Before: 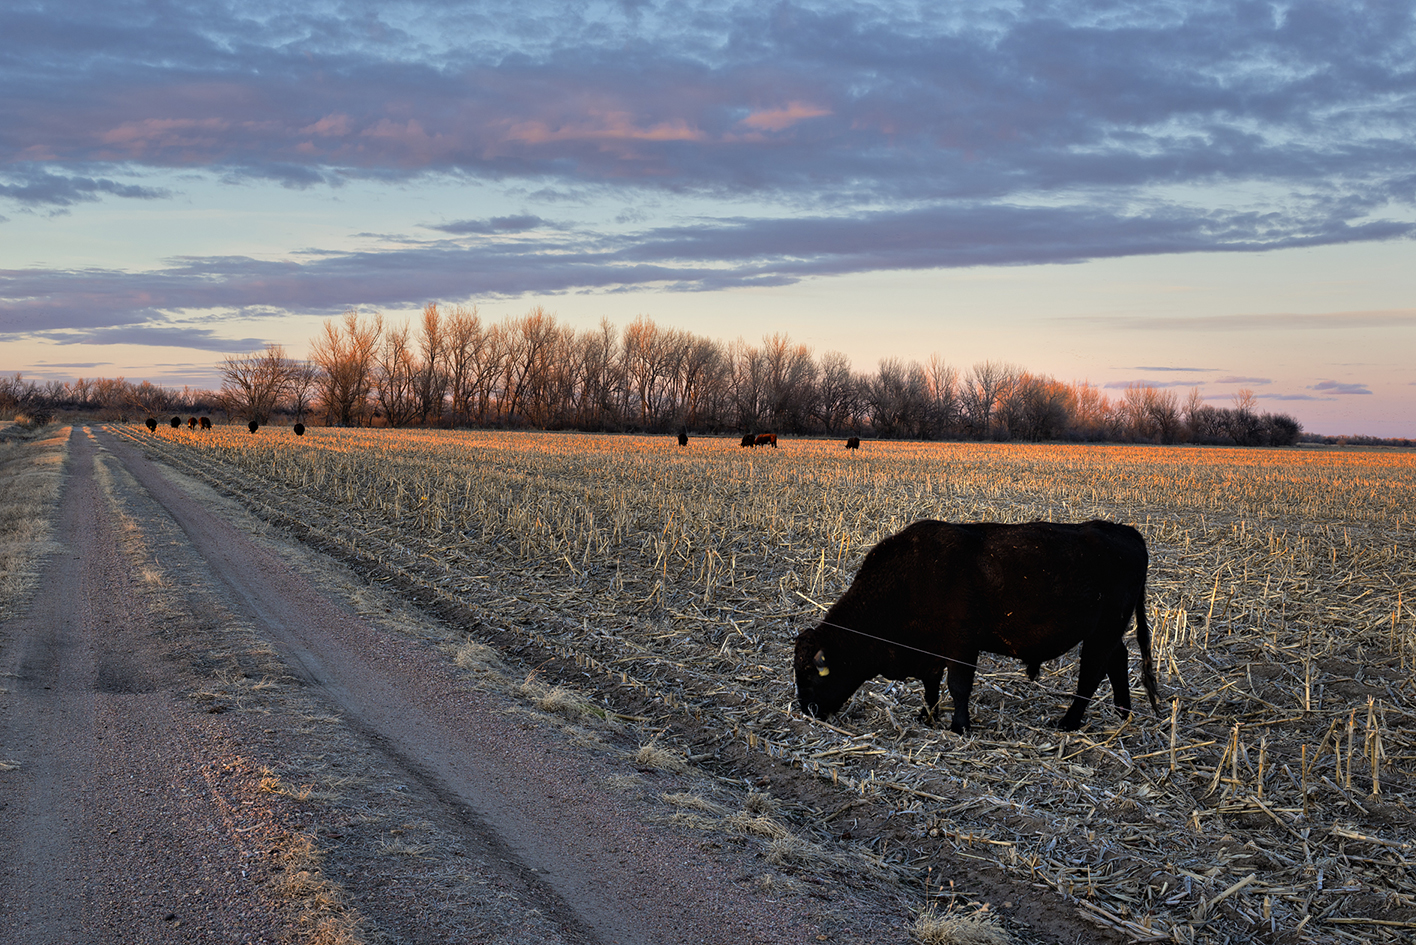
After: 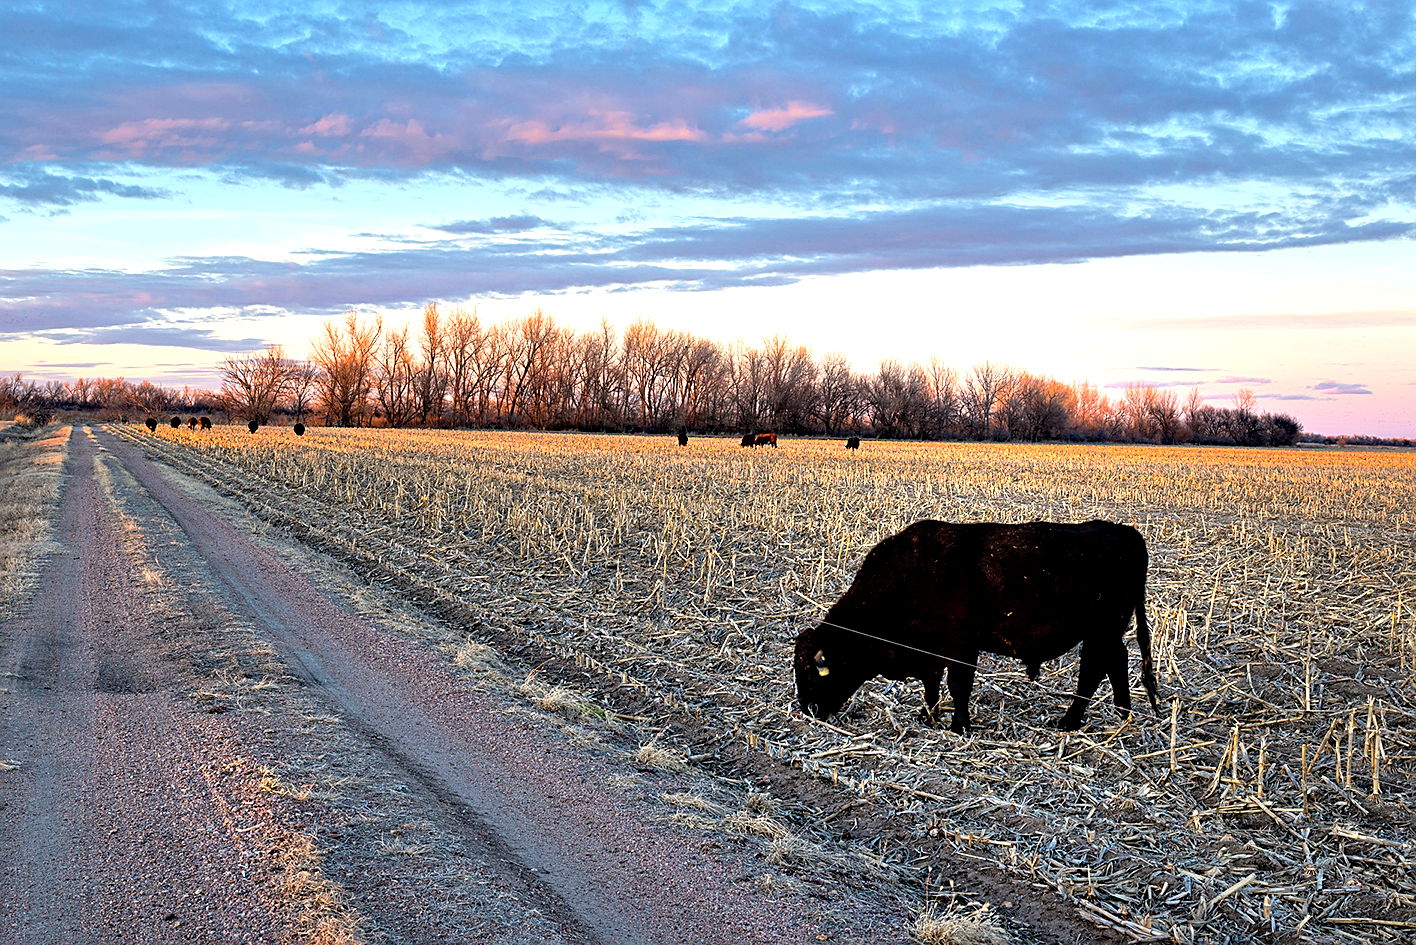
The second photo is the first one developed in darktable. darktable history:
sharpen: on, module defaults
haze removal: adaptive false
exposure: black level correction 0.001, exposure 0.963 EV, compensate highlight preservation false
